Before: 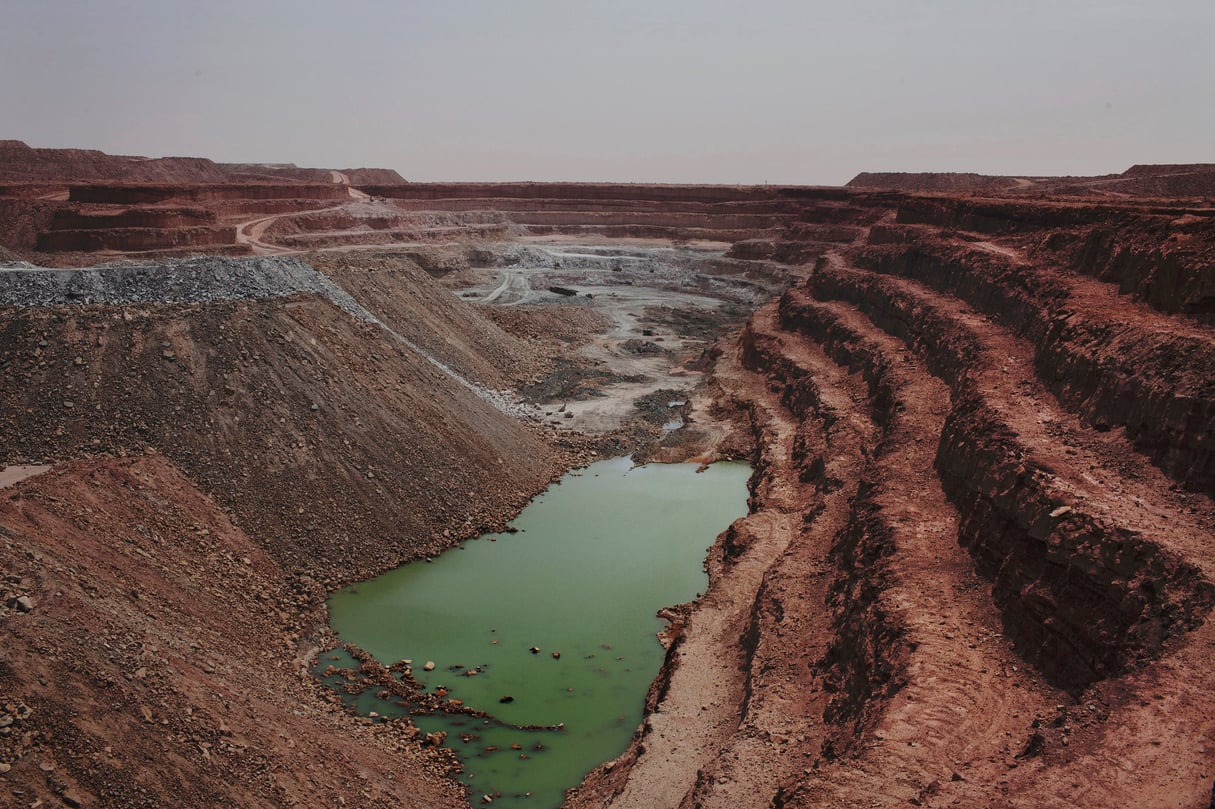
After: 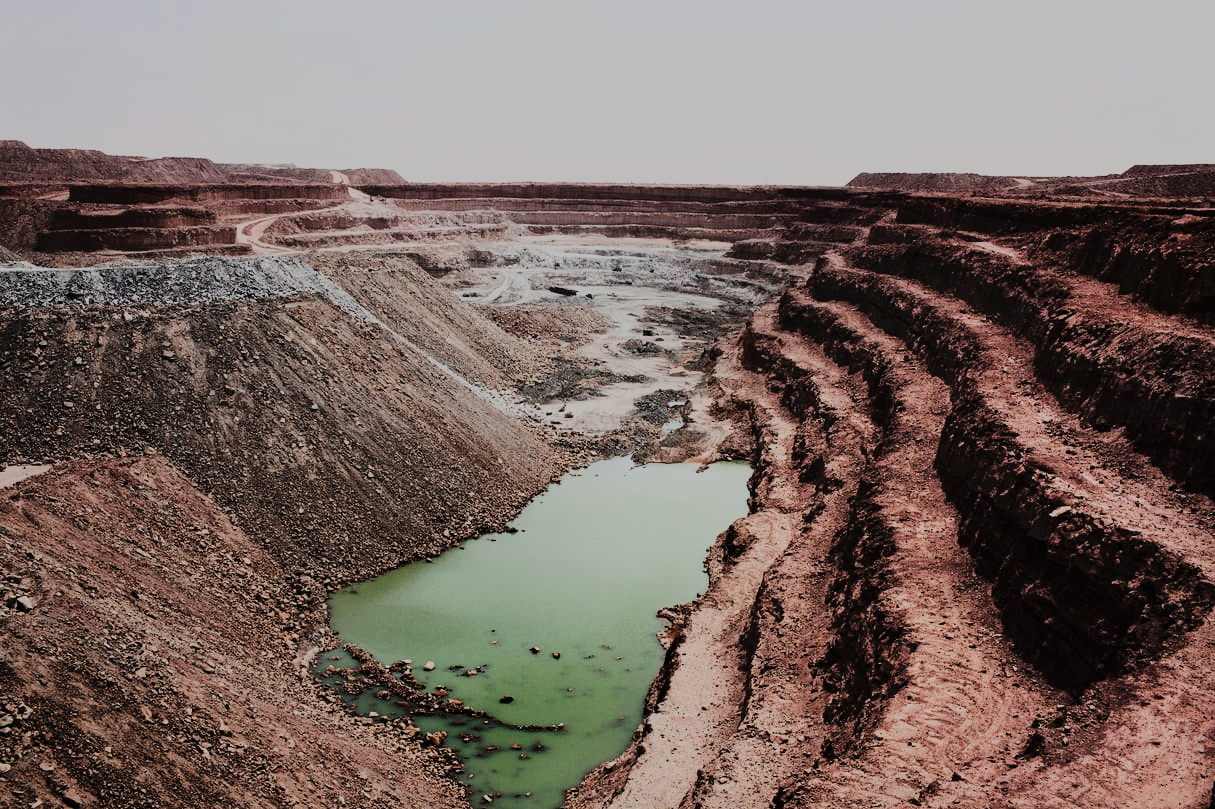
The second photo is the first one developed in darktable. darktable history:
rgb curve: curves: ch0 [(0, 0) (0.21, 0.15) (0.24, 0.21) (0.5, 0.75) (0.75, 0.96) (0.89, 0.99) (1, 1)]; ch1 [(0, 0.02) (0.21, 0.13) (0.25, 0.2) (0.5, 0.67) (0.75, 0.9) (0.89, 0.97) (1, 1)]; ch2 [(0, 0.02) (0.21, 0.13) (0.25, 0.2) (0.5, 0.67) (0.75, 0.9) (0.89, 0.97) (1, 1)], compensate middle gray true
sigmoid: contrast 1.05, skew -0.15
